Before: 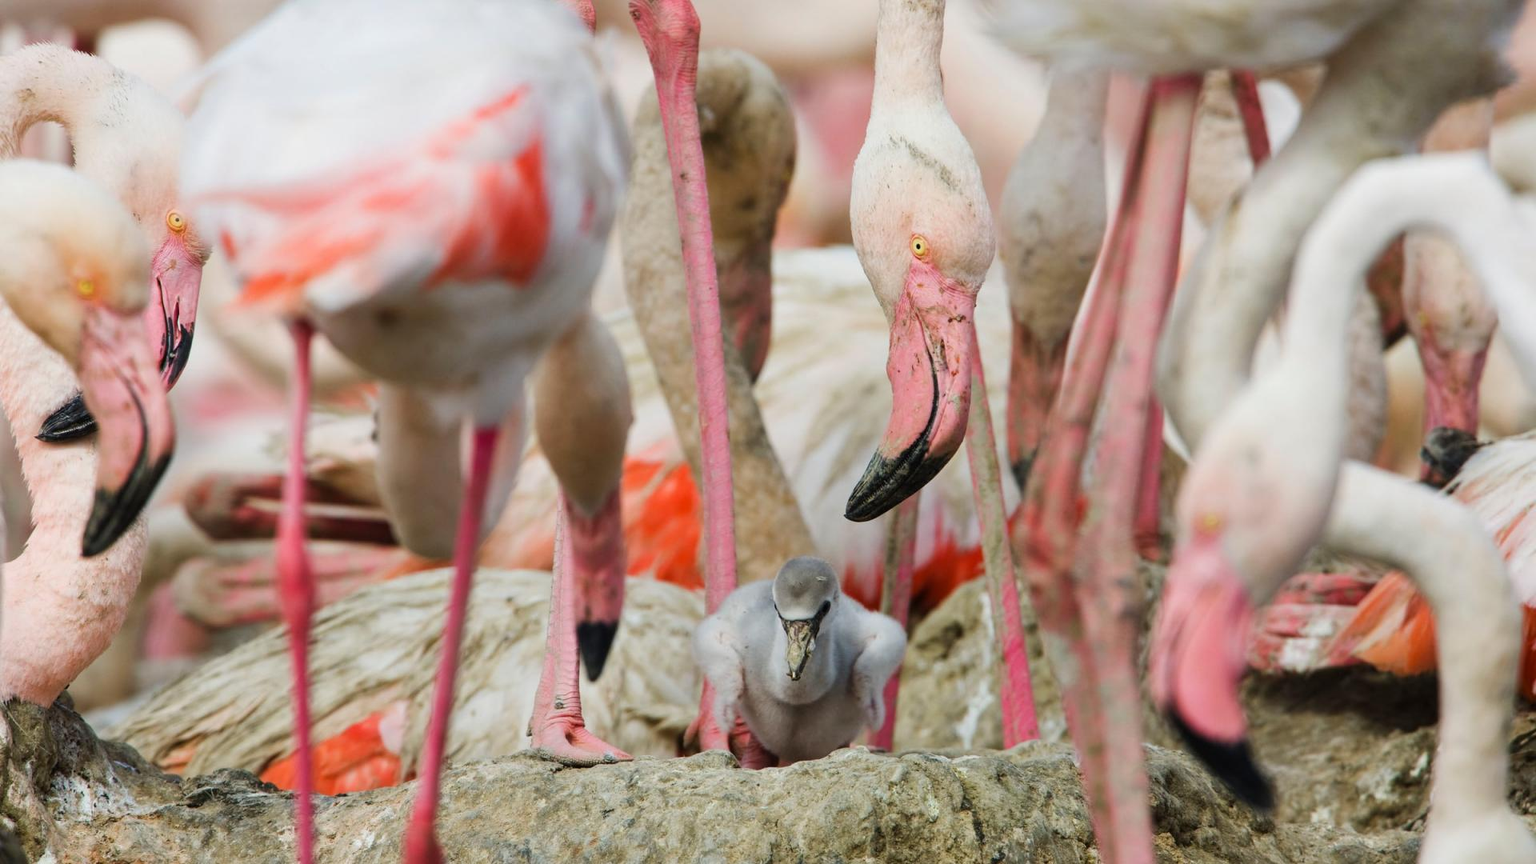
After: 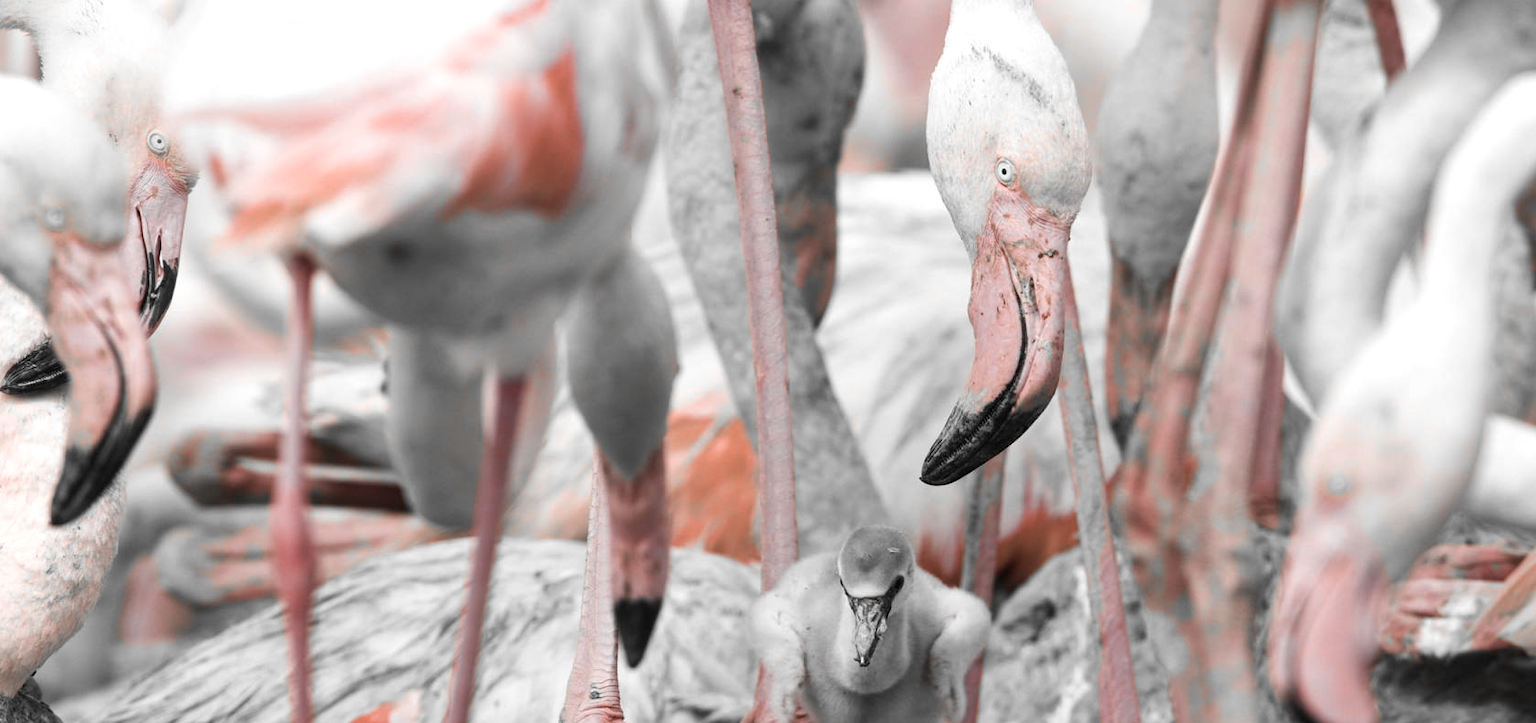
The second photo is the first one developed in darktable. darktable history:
color zones: curves: ch1 [(0, 0.006) (0.094, 0.285) (0.171, 0.001) (0.429, 0.001) (0.571, 0.003) (0.714, 0.004) (0.857, 0.004) (1, 0.006)]
exposure: exposure 0.427 EV, compensate highlight preservation false
crop and rotate: left 2.456%, top 11.288%, right 9.796%, bottom 15.226%
